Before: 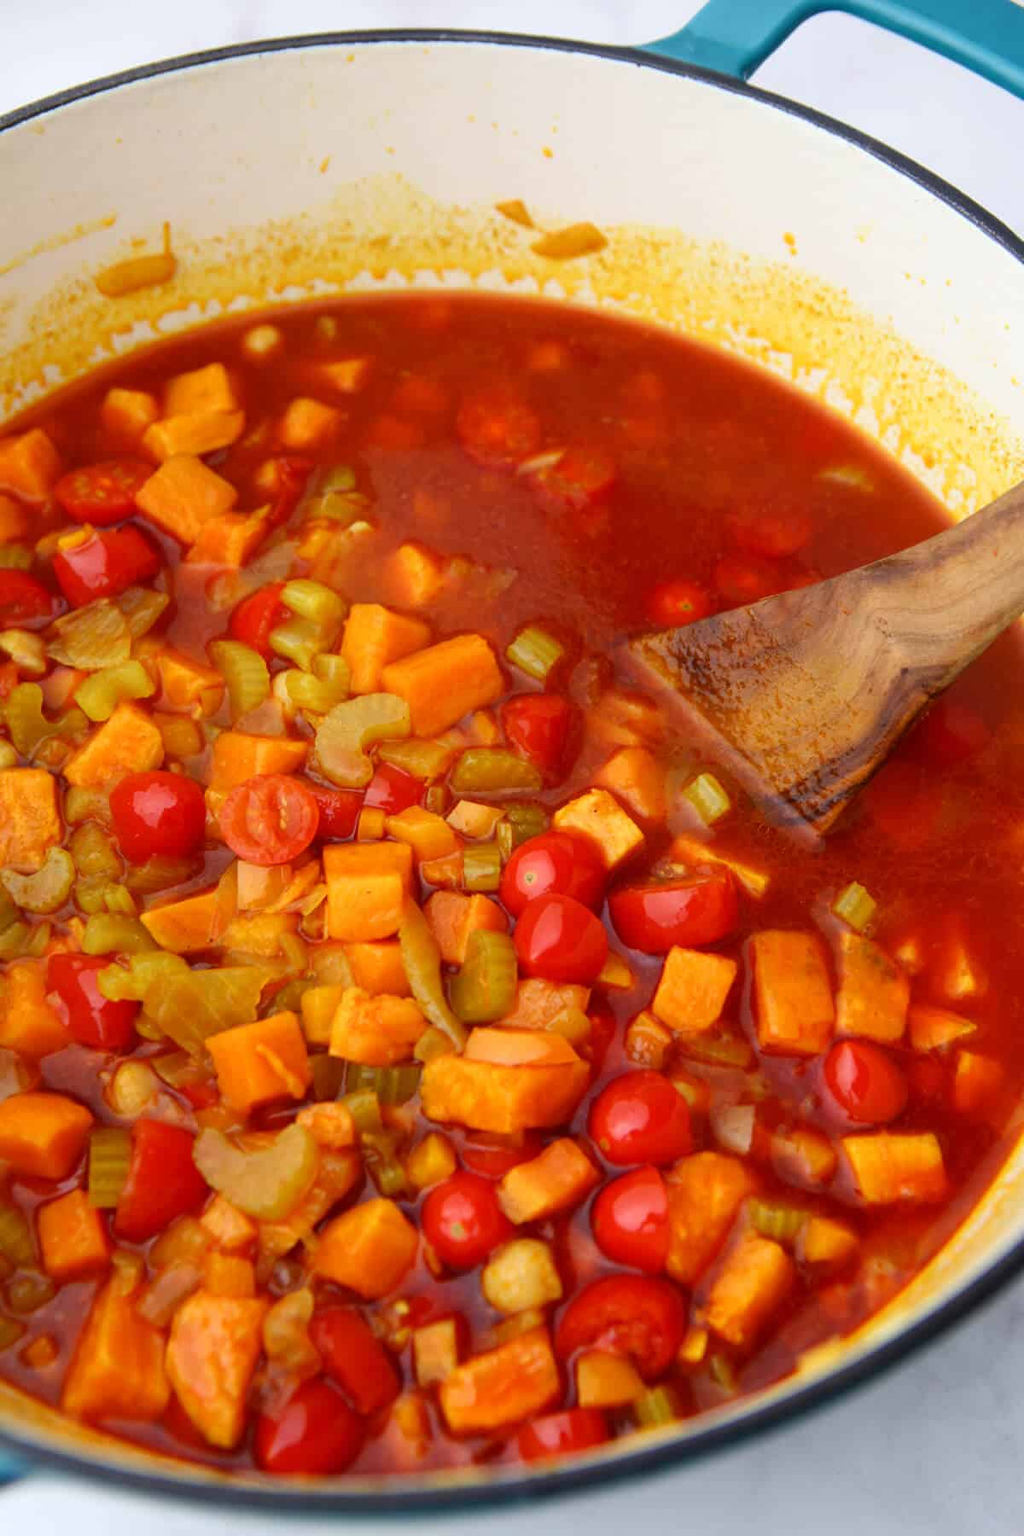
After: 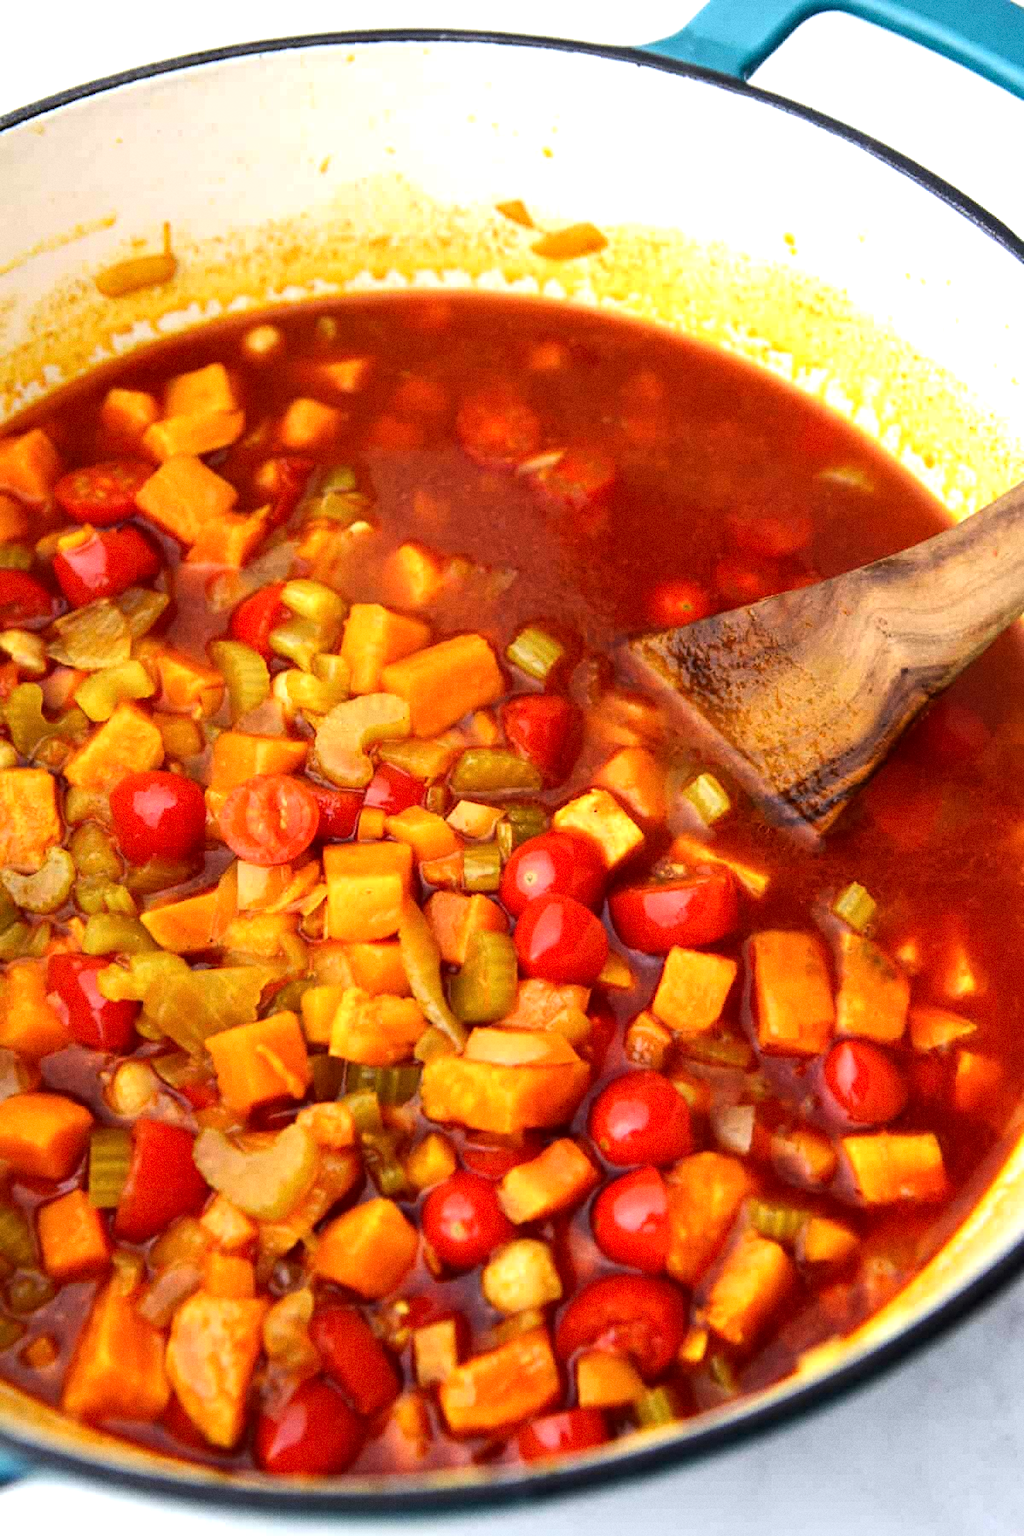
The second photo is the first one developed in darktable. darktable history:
tone equalizer: -8 EV -0.75 EV, -7 EV -0.7 EV, -6 EV -0.6 EV, -5 EV -0.4 EV, -3 EV 0.4 EV, -2 EV 0.6 EV, -1 EV 0.7 EV, +0 EV 0.75 EV, edges refinement/feathering 500, mask exposure compensation -1.57 EV, preserve details no
grain: coarseness 0.09 ISO
contrast equalizer: octaves 7, y [[0.6 ×6], [0.55 ×6], [0 ×6], [0 ×6], [0 ×6]], mix 0.15
